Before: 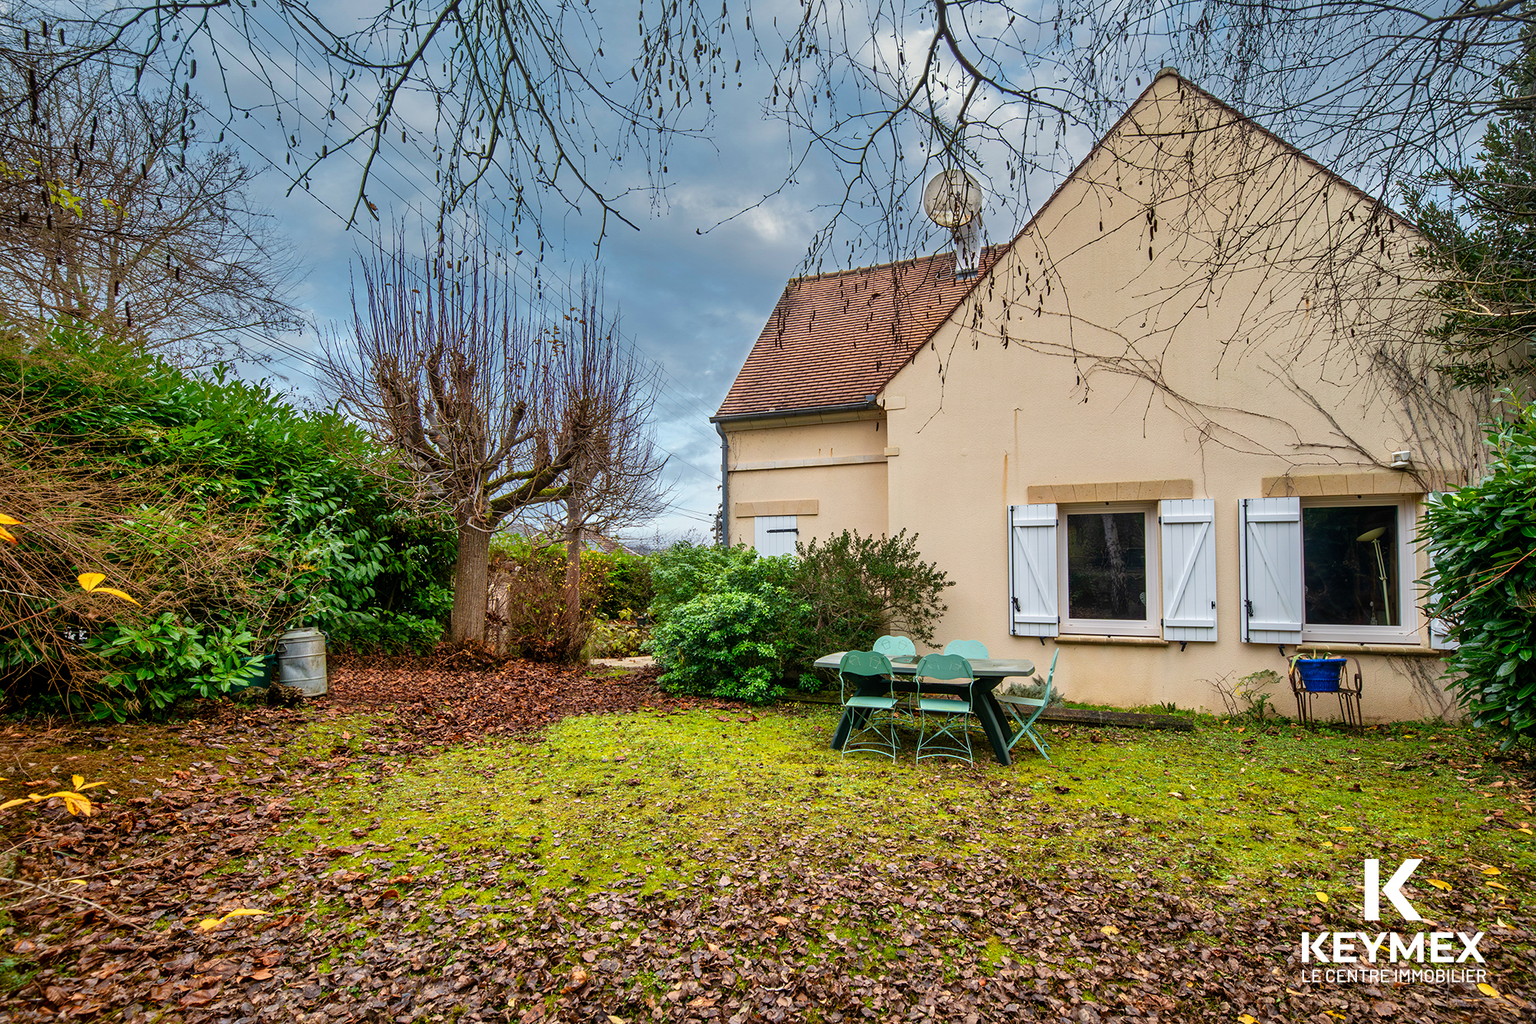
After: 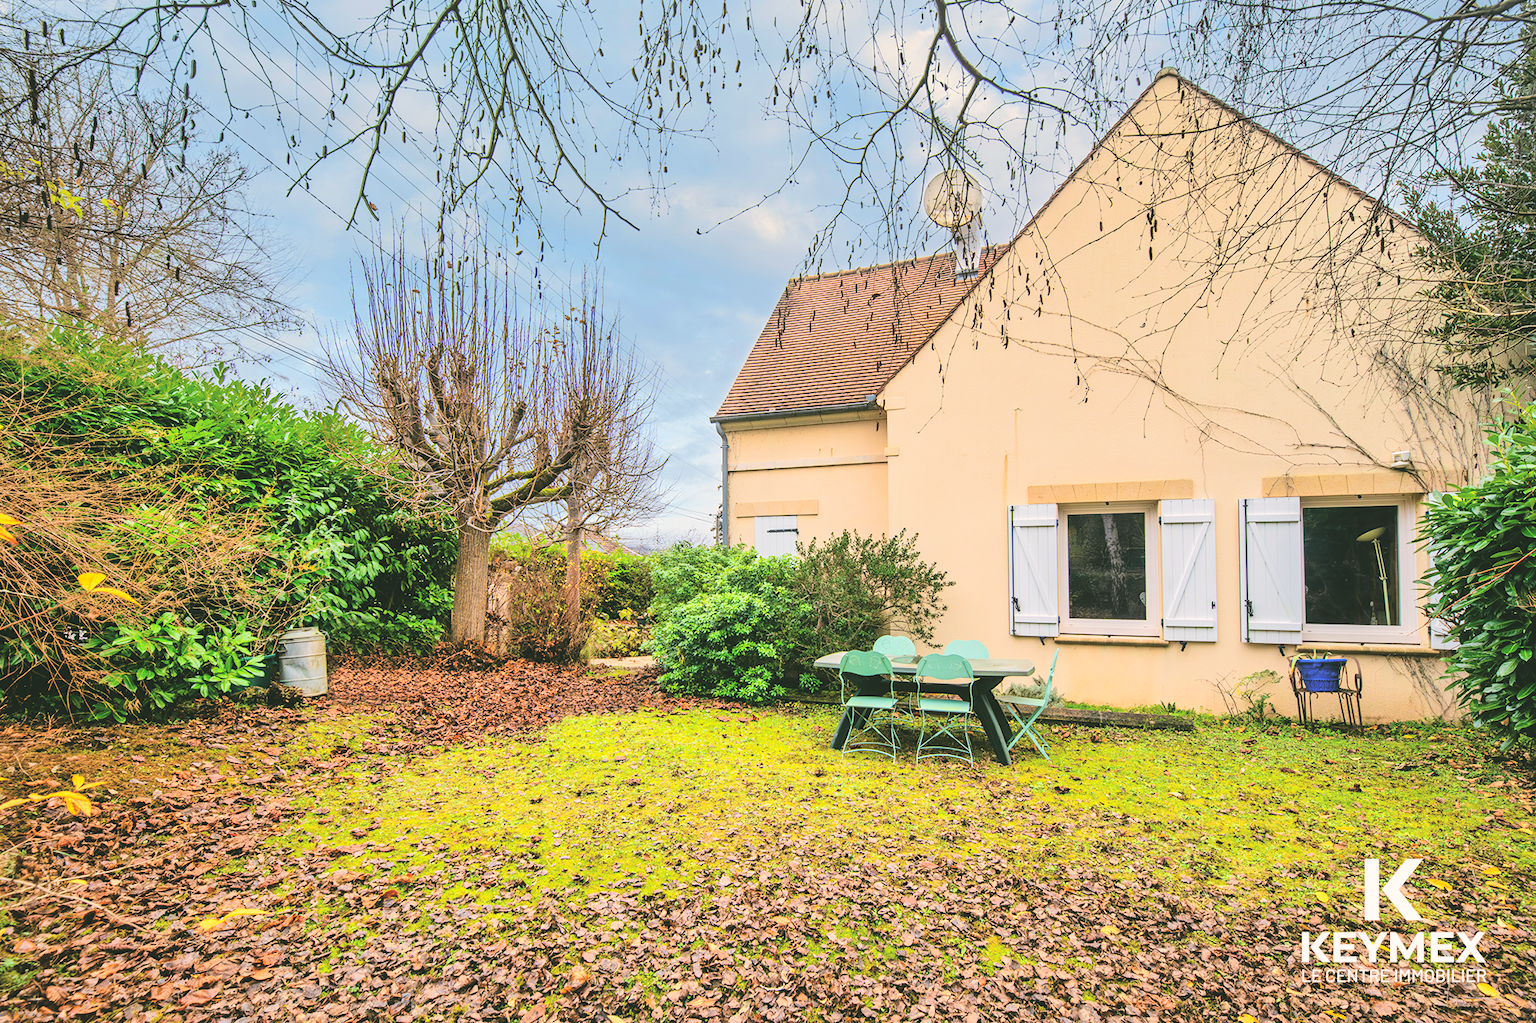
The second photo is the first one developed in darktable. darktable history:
tone equalizer: -7 EV 0.153 EV, -6 EV 0.585 EV, -5 EV 1.19 EV, -4 EV 1.35 EV, -3 EV 1.16 EV, -2 EV 0.6 EV, -1 EV 0.147 EV, edges refinement/feathering 500, mask exposure compensation -1.57 EV, preserve details no
contrast brightness saturation: contrast 0.05, brightness 0.062, saturation 0.014
color correction: highlights a* 4.65, highlights b* 4.94, shadows a* -7.84, shadows b* 4.94
exposure: black level correction -0.015, exposure -0.128 EV, compensate exposure bias true, compensate highlight preservation false
